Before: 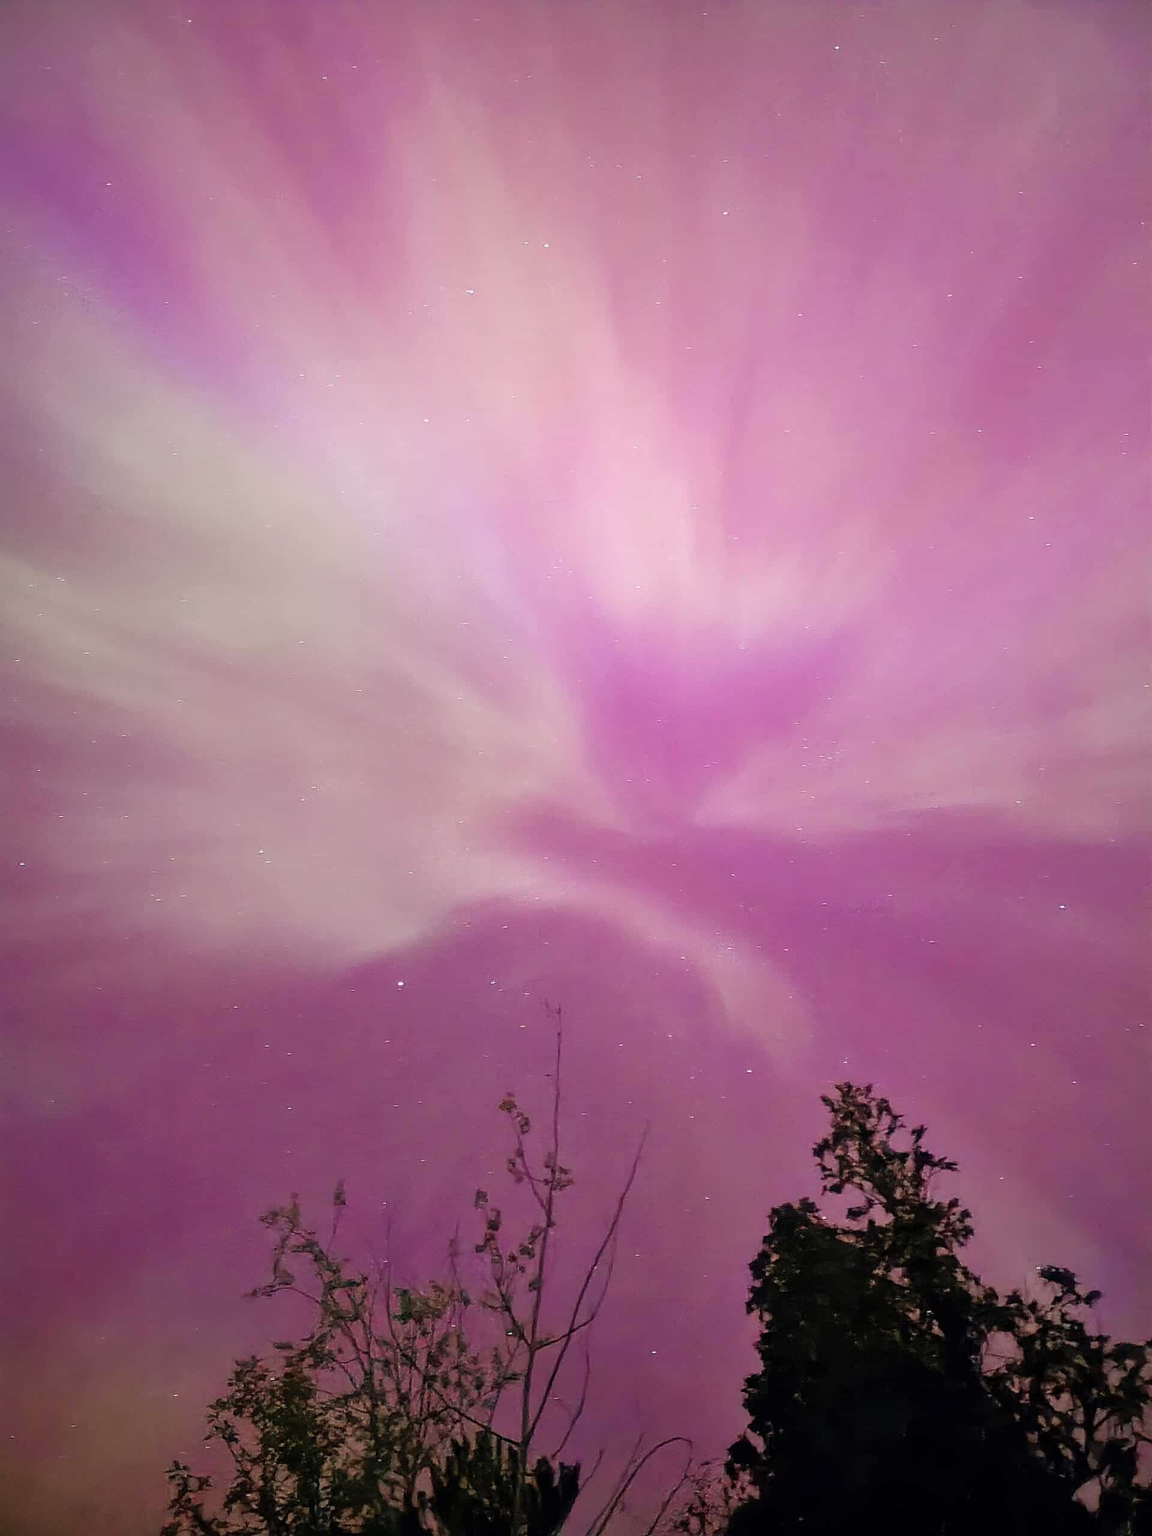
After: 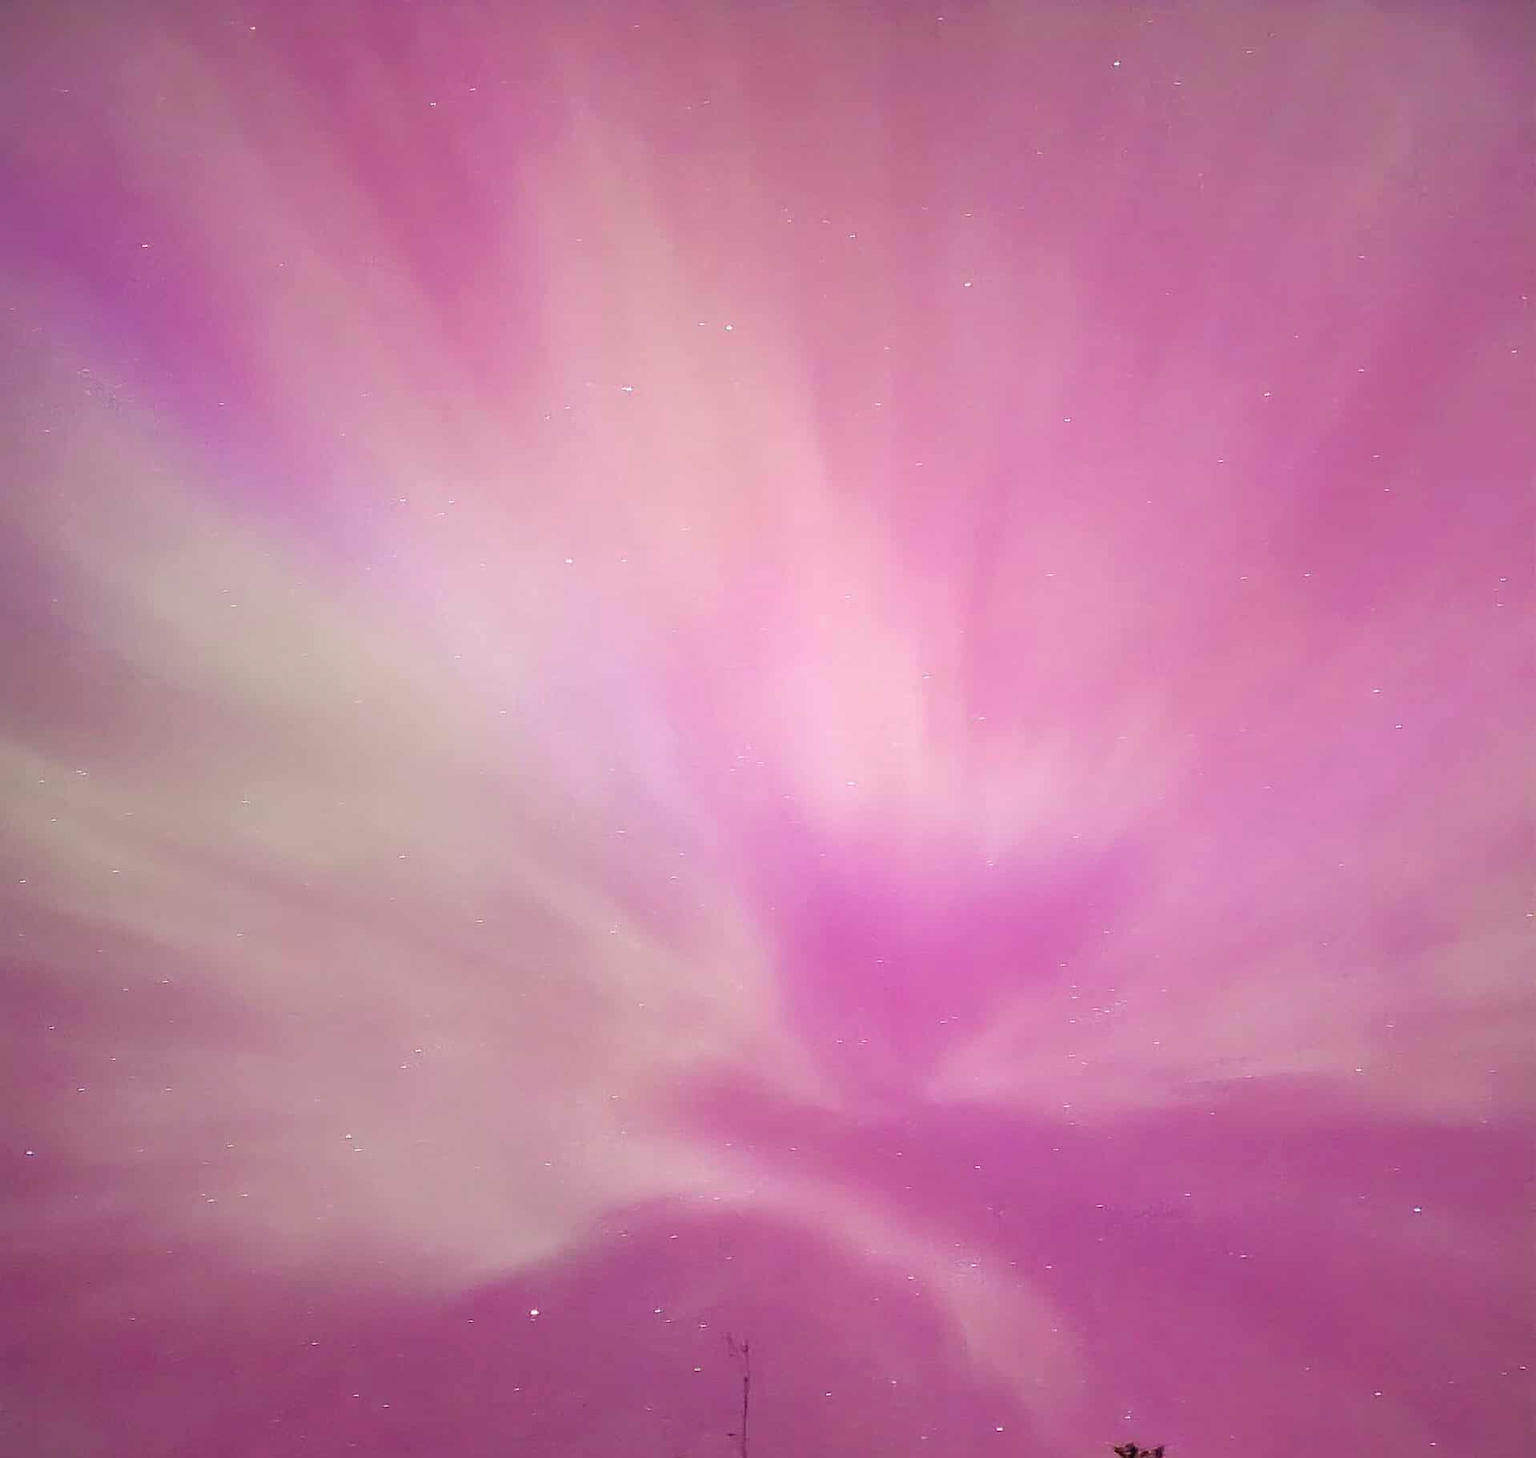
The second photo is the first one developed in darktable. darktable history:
exposure: compensate highlight preservation false
crop: right 0%, bottom 28.81%
